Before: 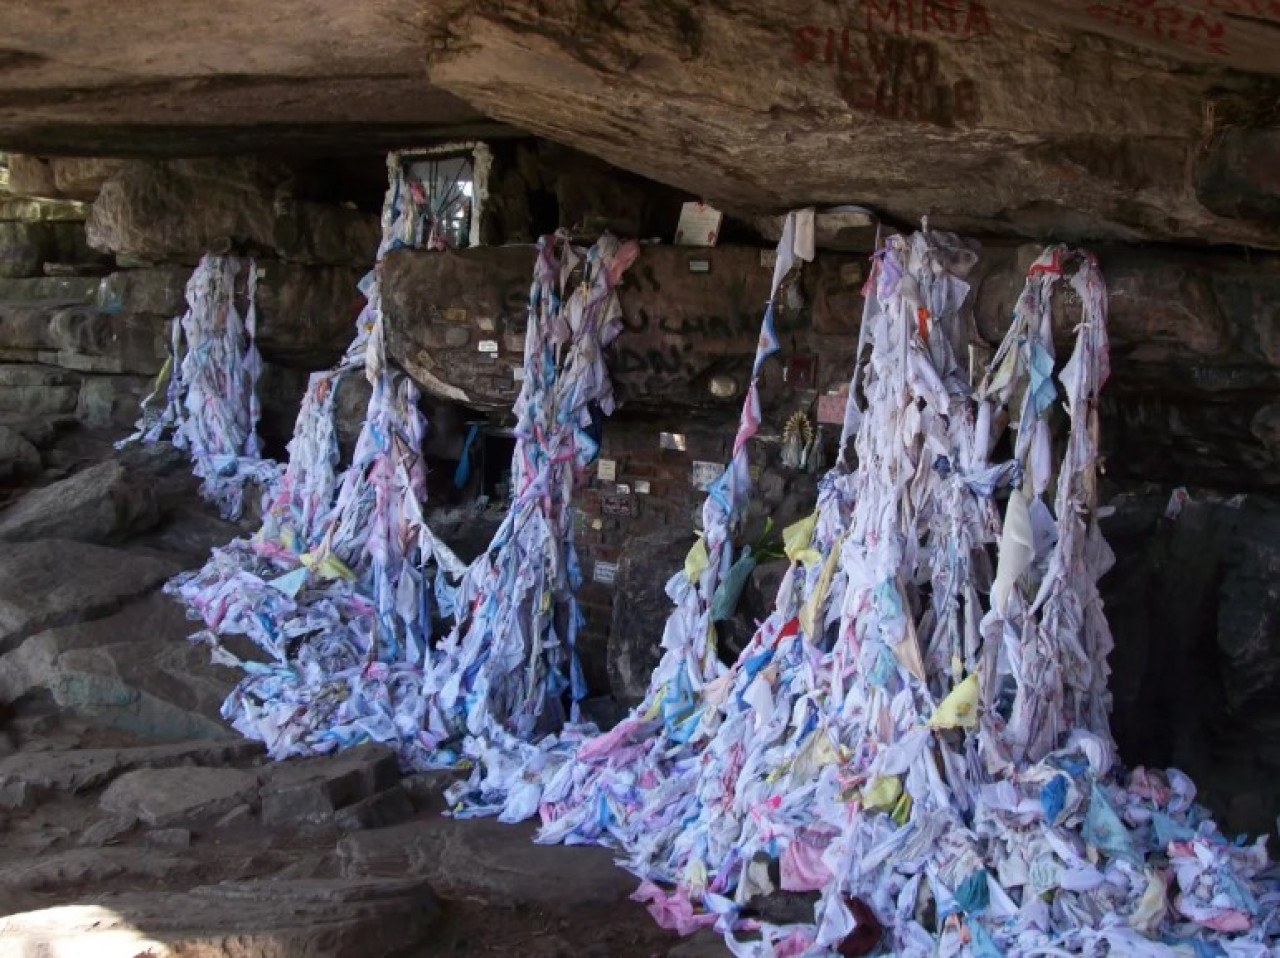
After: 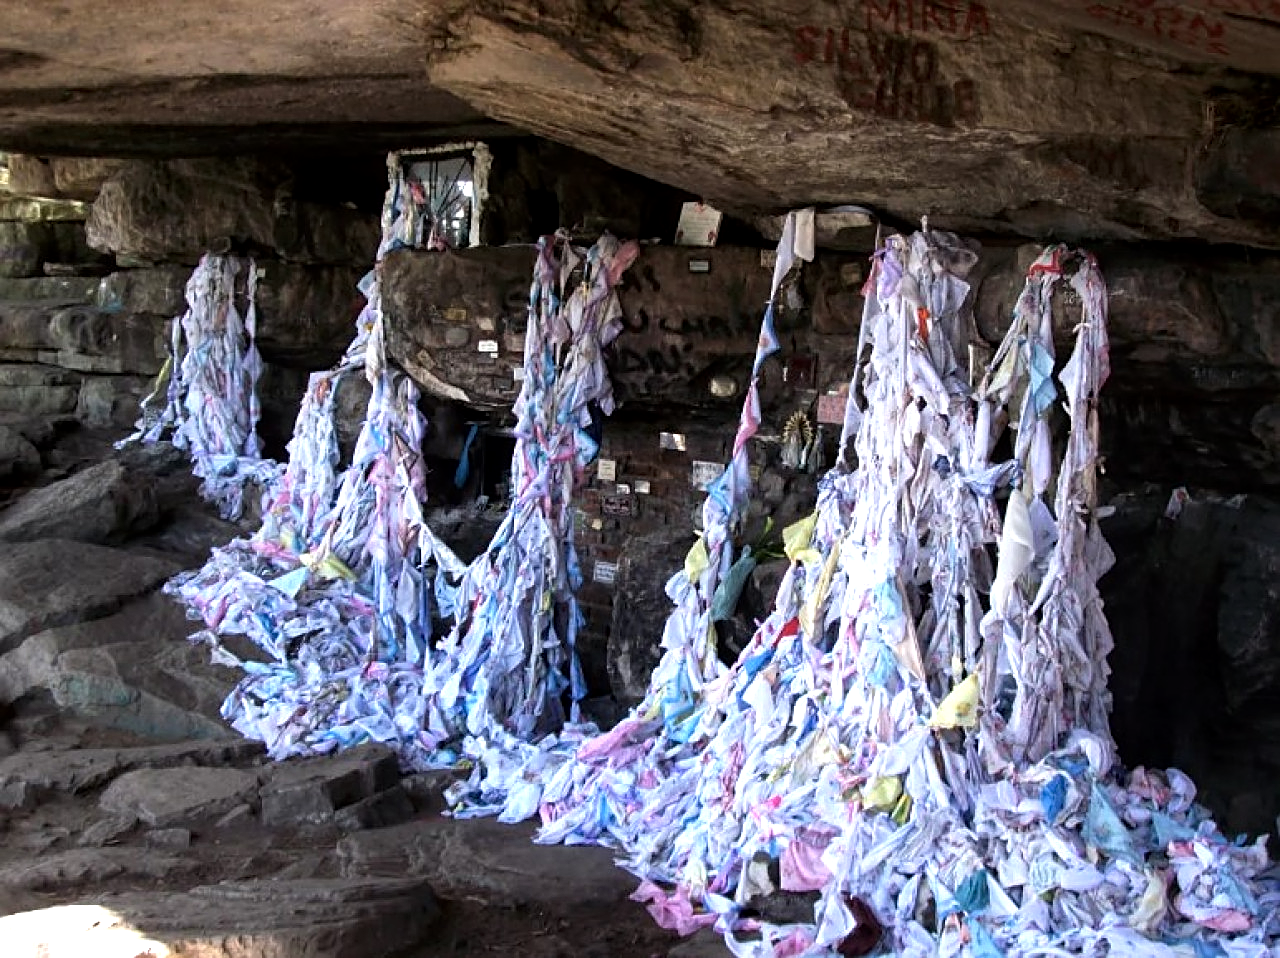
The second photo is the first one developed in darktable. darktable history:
sharpen: on, module defaults
local contrast: highlights 106%, shadows 99%, detail 120%, midtone range 0.2
tone equalizer: -8 EV -0.75 EV, -7 EV -0.687 EV, -6 EV -0.628 EV, -5 EV -0.402 EV, -3 EV 0.392 EV, -2 EV 0.6 EV, -1 EV 0.692 EV, +0 EV 0.772 EV
